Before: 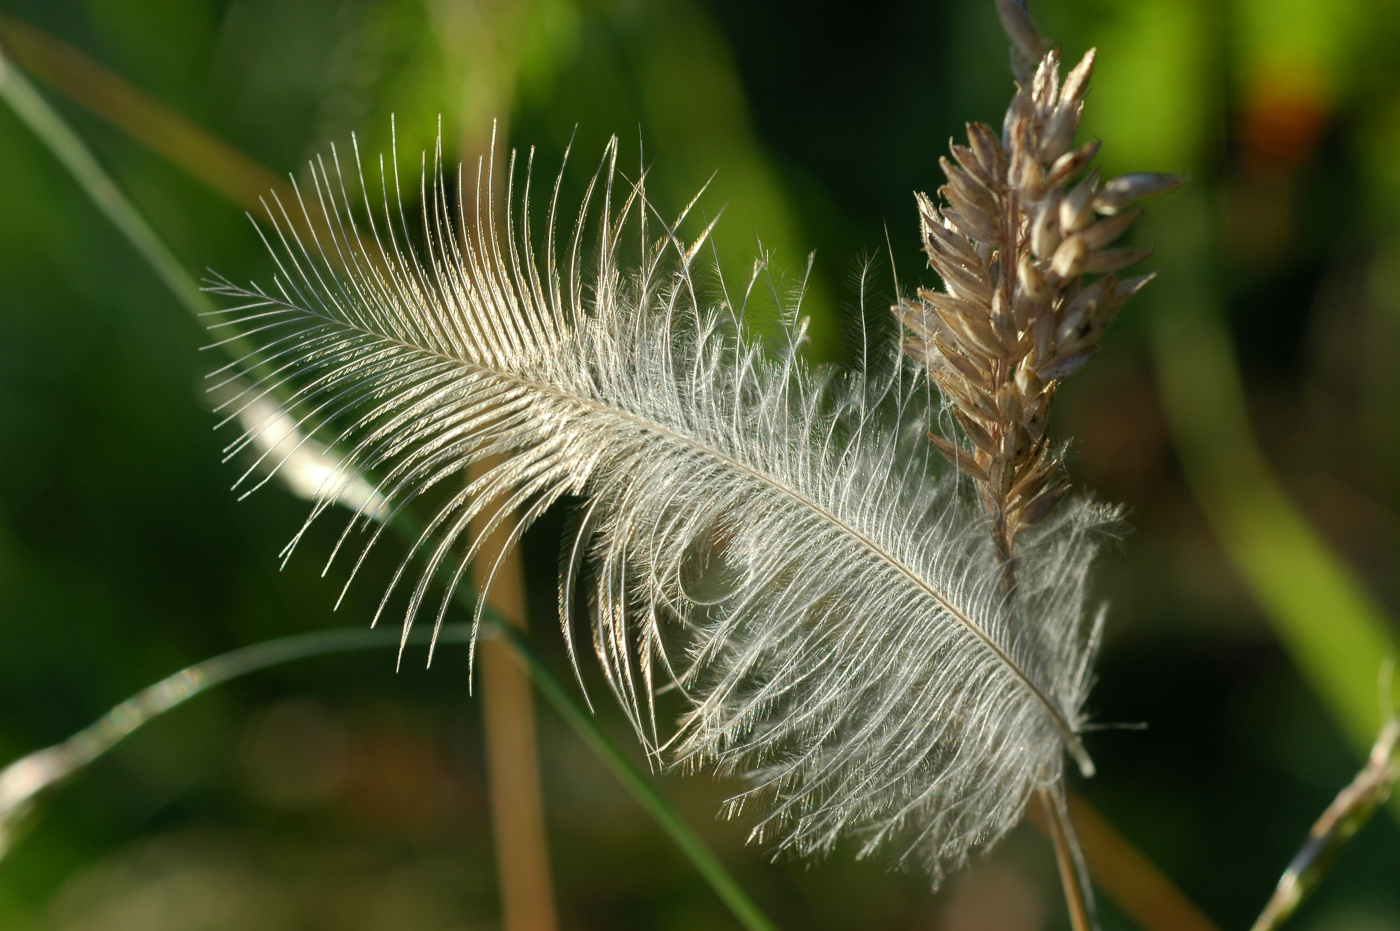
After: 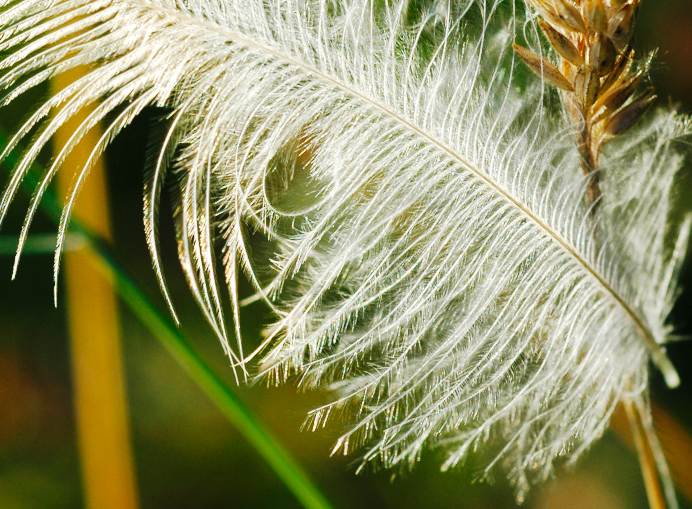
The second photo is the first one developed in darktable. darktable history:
crop: left 29.672%, top 41.786%, right 20.851%, bottom 3.487%
base curve: curves: ch0 [(0, 0) (0.036, 0.025) (0.121, 0.166) (0.206, 0.329) (0.605, 0.79) (1, 1)], preserve colors none
tone curve: curves: ch0 [(0, 0) (0.003, 0.004) (0.011, 0.015) (0.025, 0.033) (0.044, 0.058) (0.069, 0.091) (0.1, 0.131) (0.136, 0.179) (0.177, 0.233) (0.224, 0.295) (0.277, 0.364) (0.335, 0.434) (0.399, 0.51) (0.468, 0.583) (0.543, 0.654) (0.623, 0.724) (0.709, 0.789) (0.801, 0.852) (0.898, 0.924) (1, 1)], preserve colors none
color balance rgb: shadows fall-off 101%, linear chroma grading › mid-tones 7.63%, perceptual saturation grading › mid-tones 11.68%, mask middle-gray fulcrum 22.45%, global vibrance 10.11%, saturation formula JzAzBz (2021)
